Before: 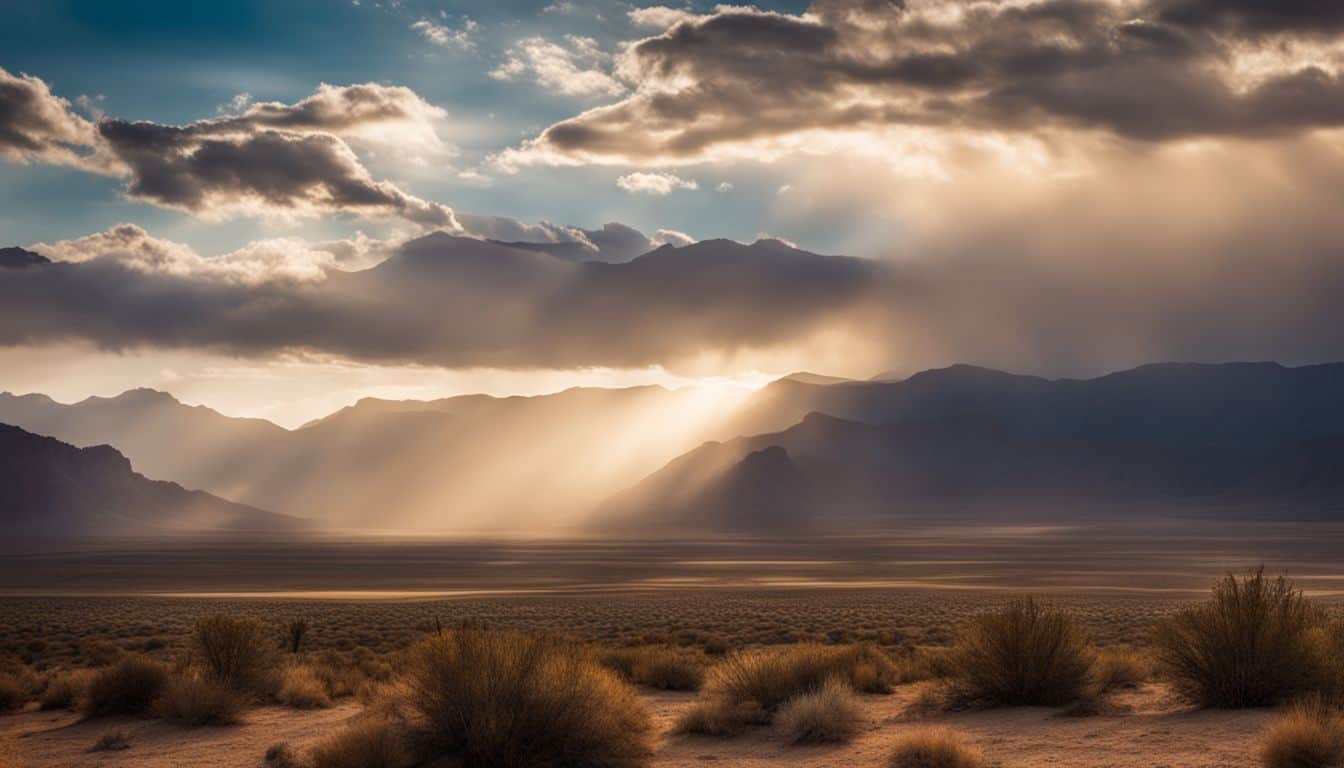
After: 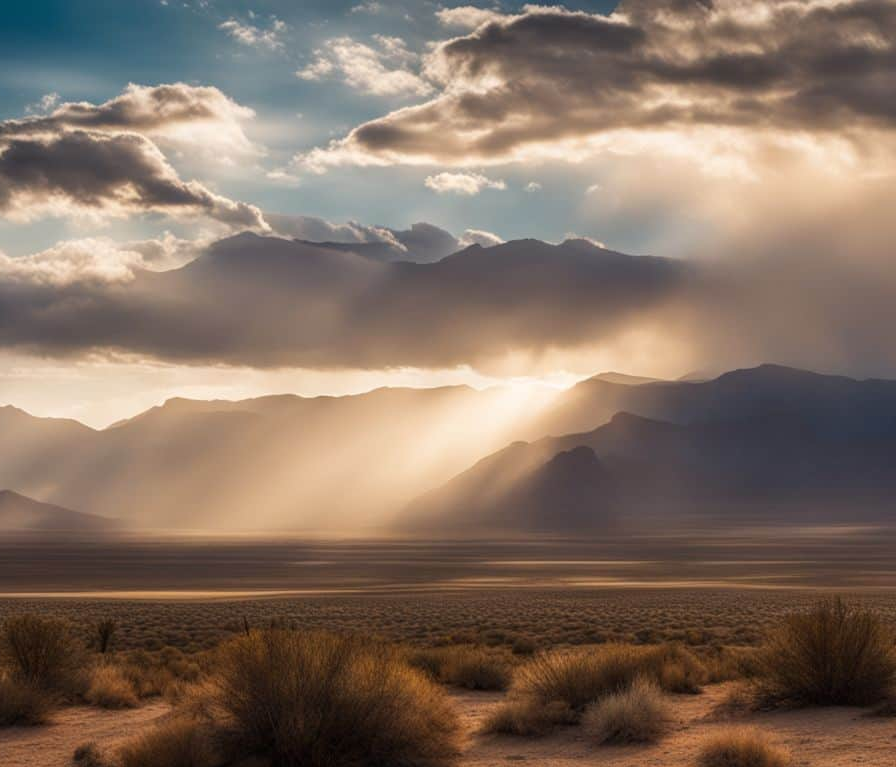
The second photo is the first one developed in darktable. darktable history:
crop and rotate: left 14.345%, right 18.984%
